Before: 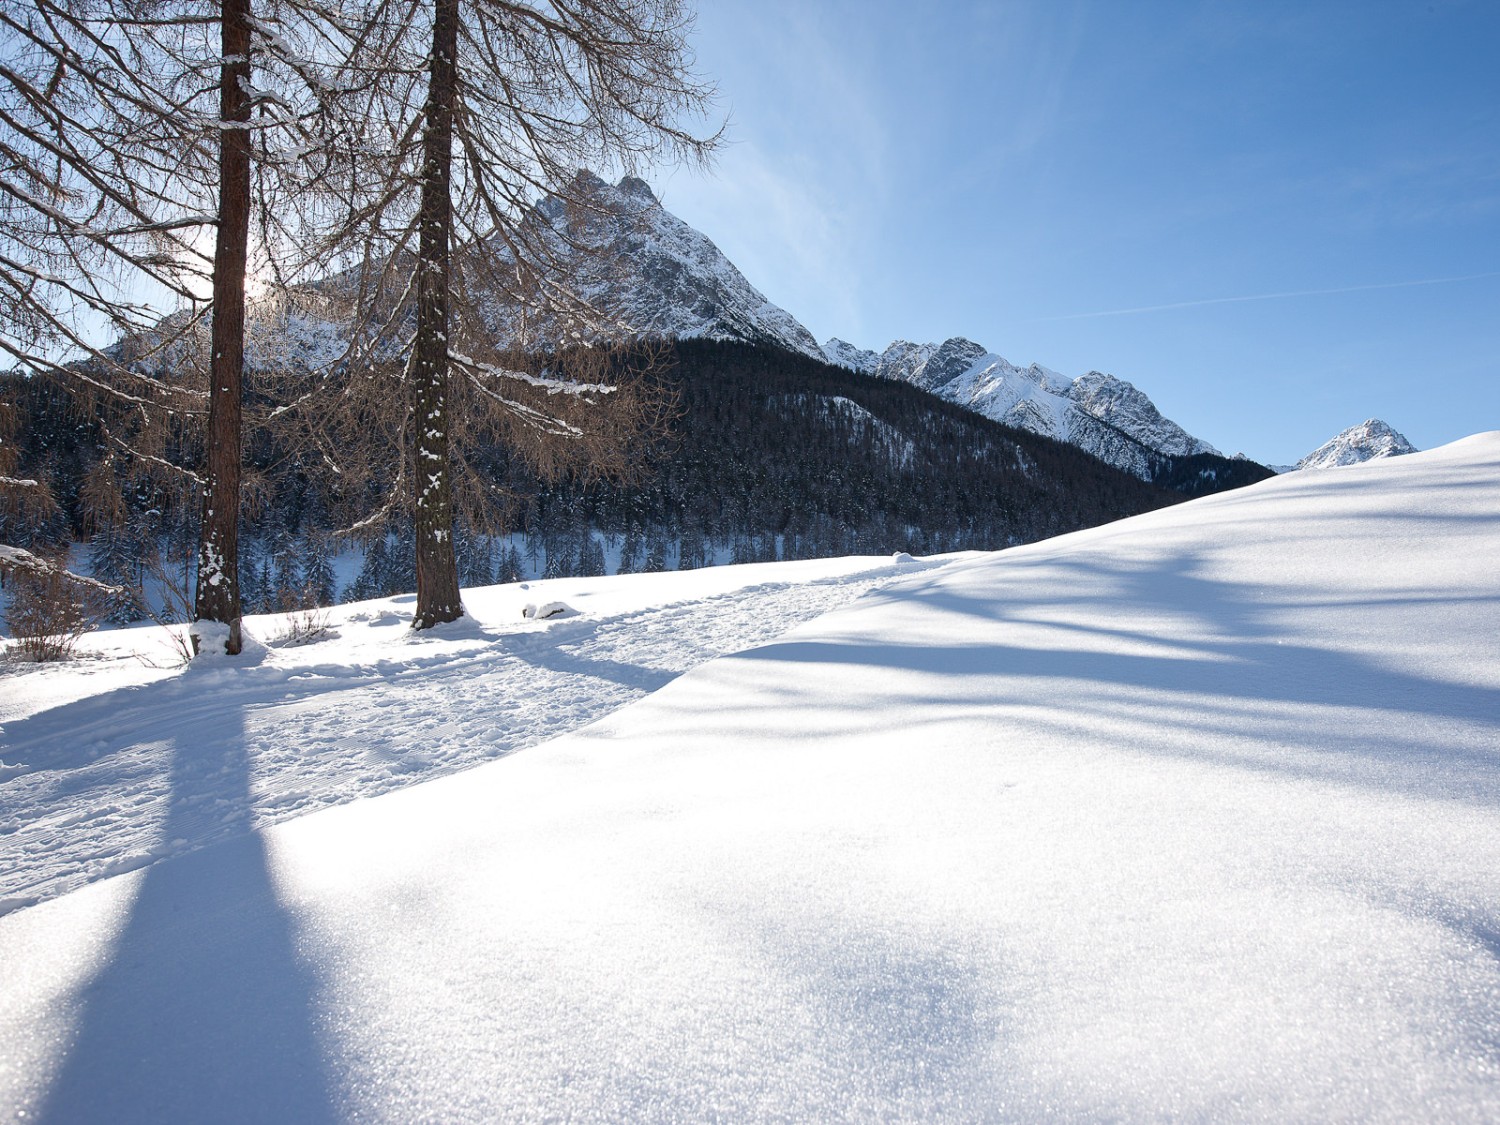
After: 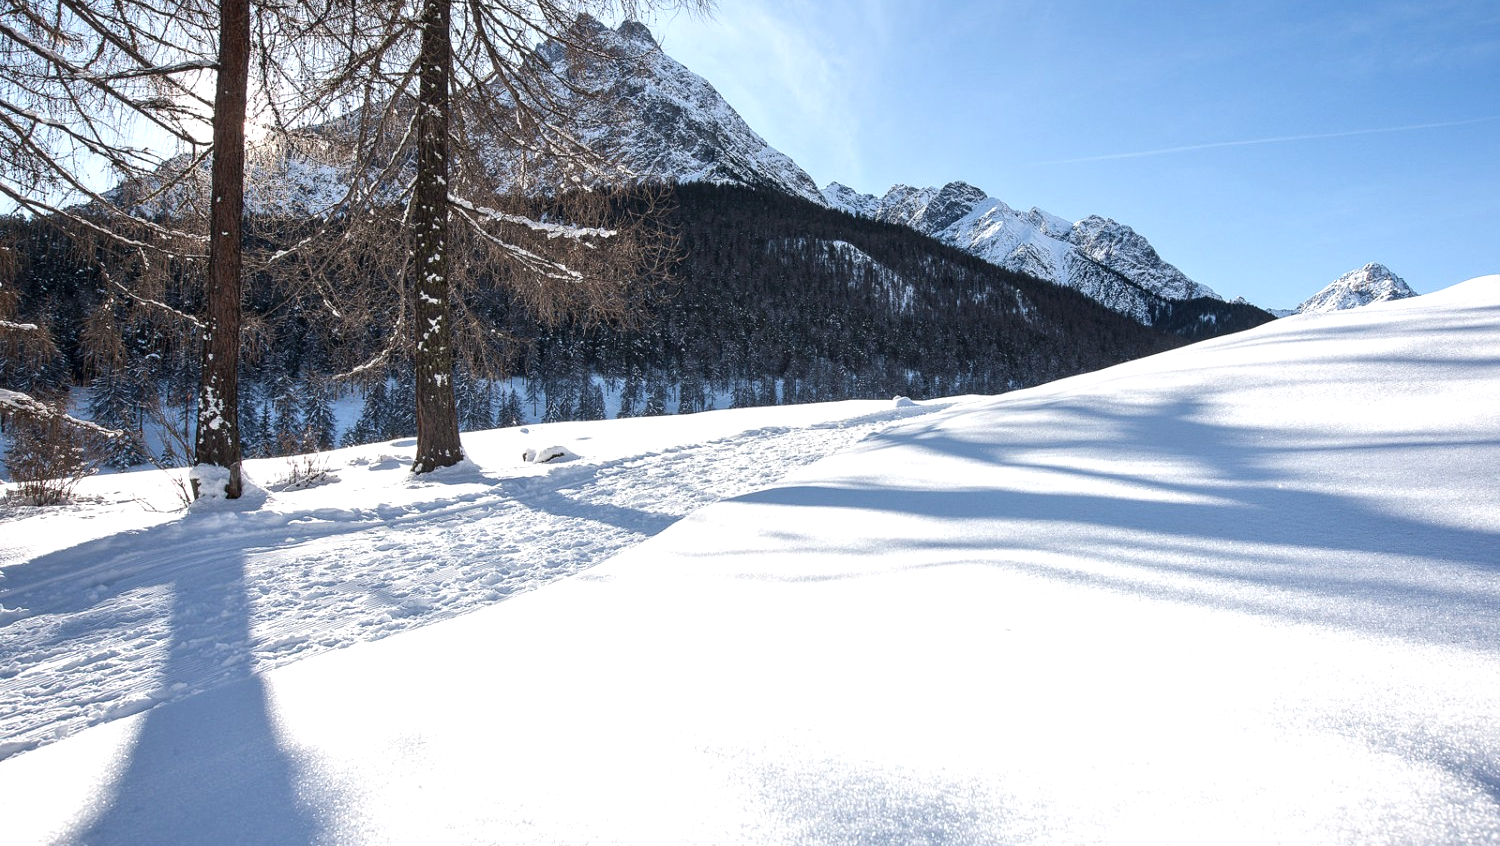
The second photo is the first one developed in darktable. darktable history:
local contrast: on, module defaults
crop: top 13.891%, bottom 10.846%
tone equalizer: -8 EV -0.409 EV, -7 EV -0.376 EV, -6 EV -0.303 EV, -5 EV -0.23 EV, -3 EV 0.248 EV, -2 EV 0.328 EV, -1 EV 0.364 EV, +0 EV 0.444 EV, edges refinement/feathering 500, mask exposure compensation -1.57 EV, preserve details no
